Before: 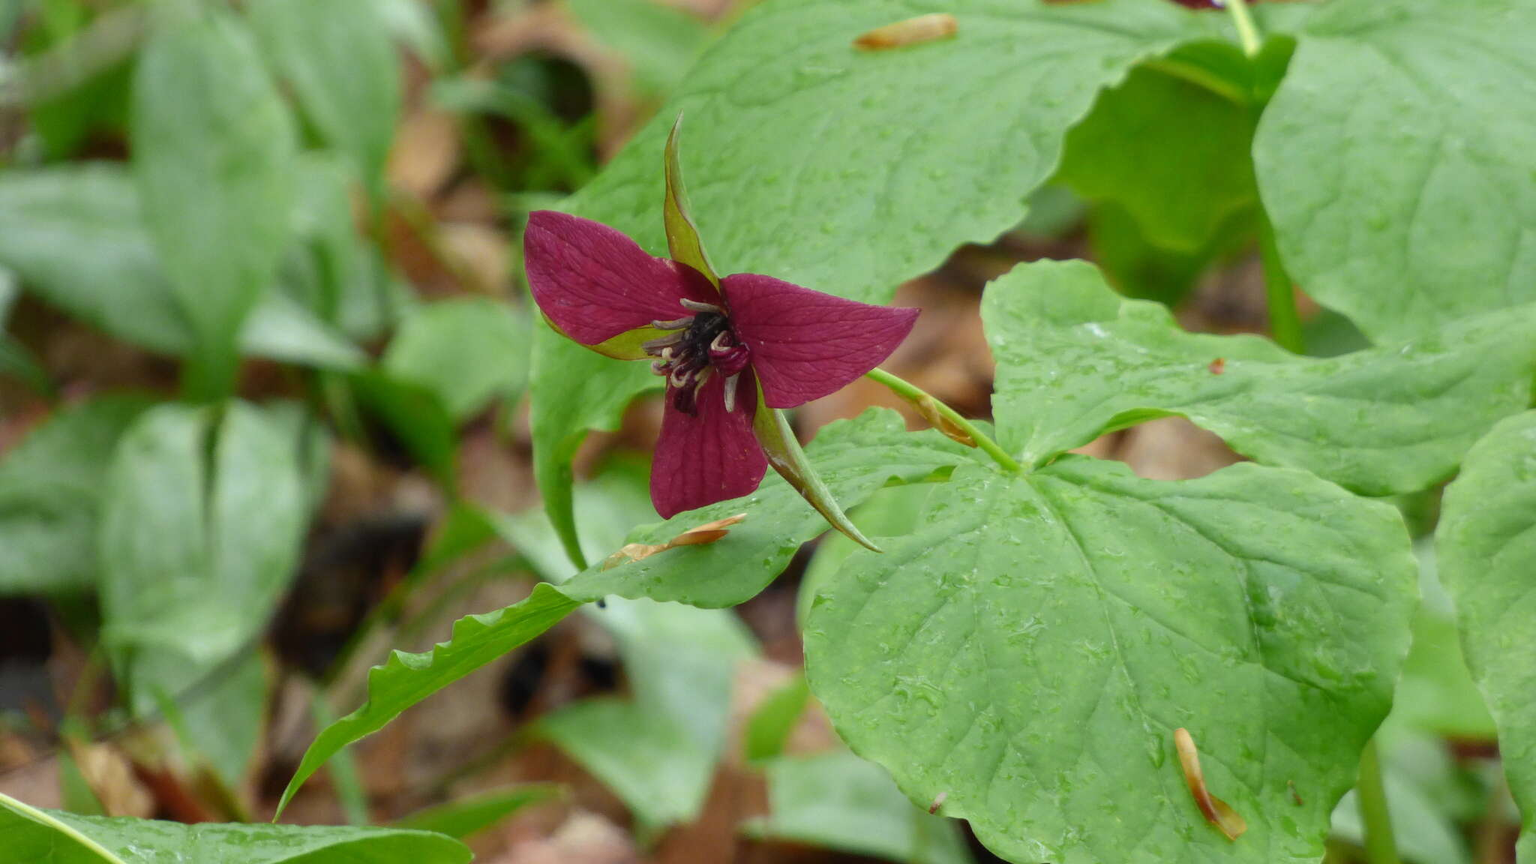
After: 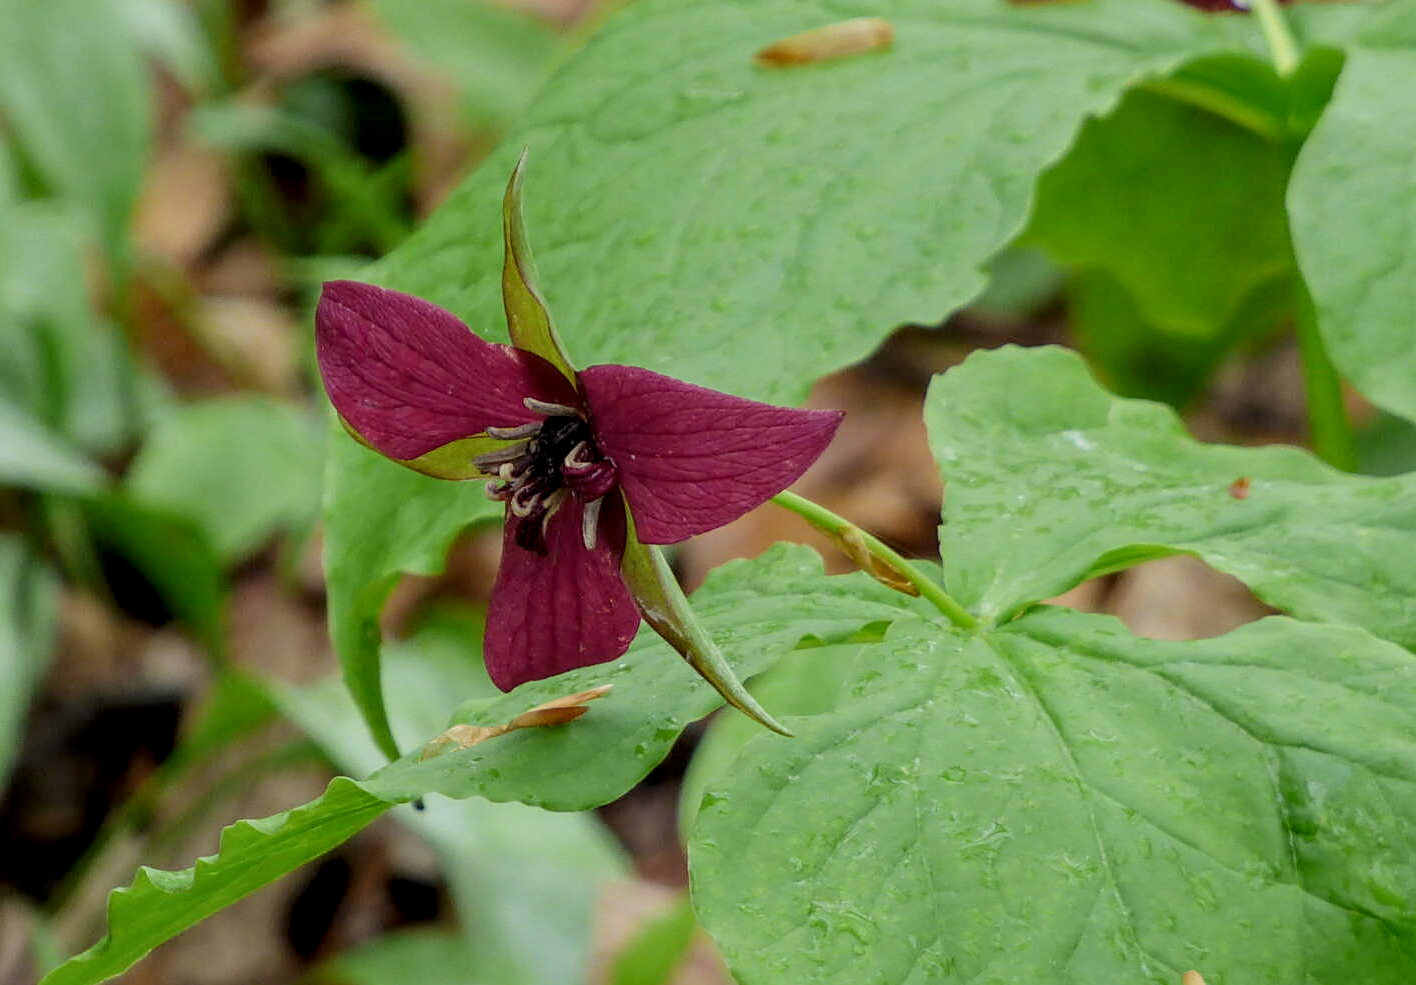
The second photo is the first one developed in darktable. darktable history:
crop: left 18.722%, right 12.096%, bottom 14.426%
local contrast: highlights 28%, detail 130%
filmic rgb: black relative exposure -7.65 EV, white relative exposure 4.56 EV, hardness 3.61, color science v6 (2022)
sharpen: on, module defaults
